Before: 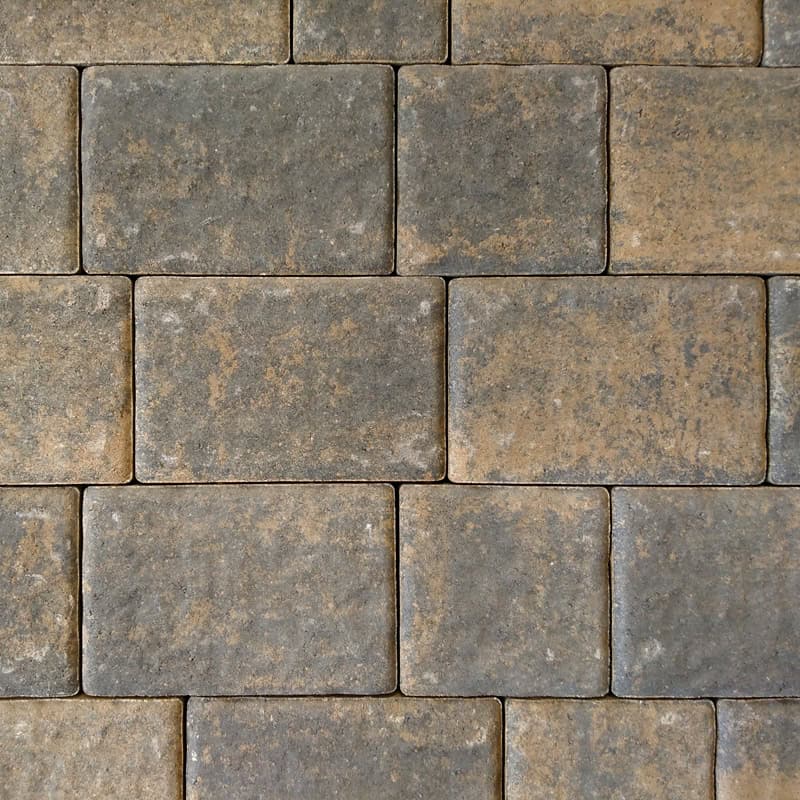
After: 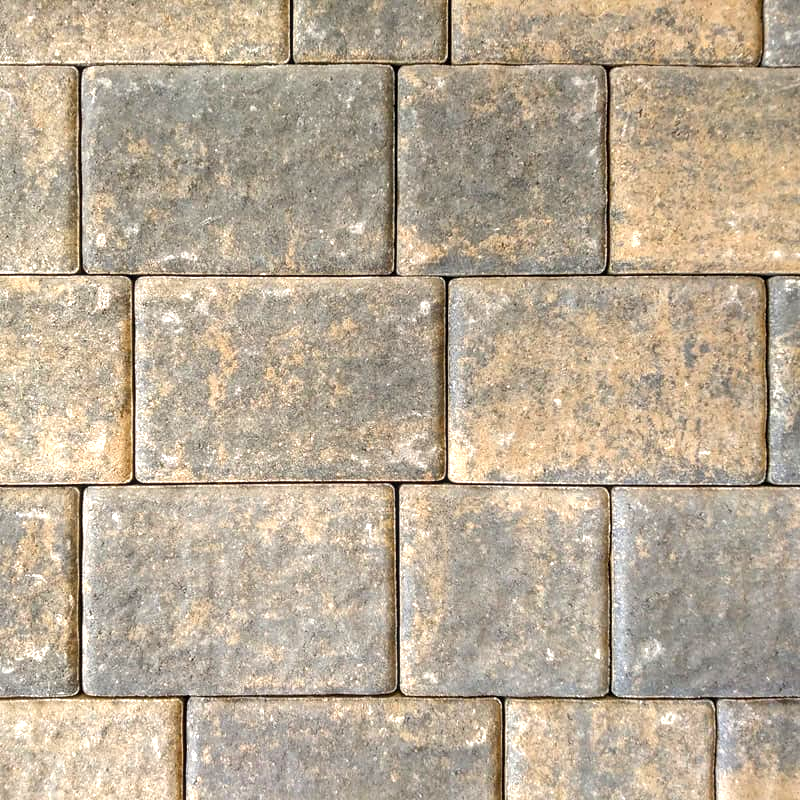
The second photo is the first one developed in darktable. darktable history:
exposure: exposure 1 EV, compensate highlight preservation false
local contrast: detail 130%
